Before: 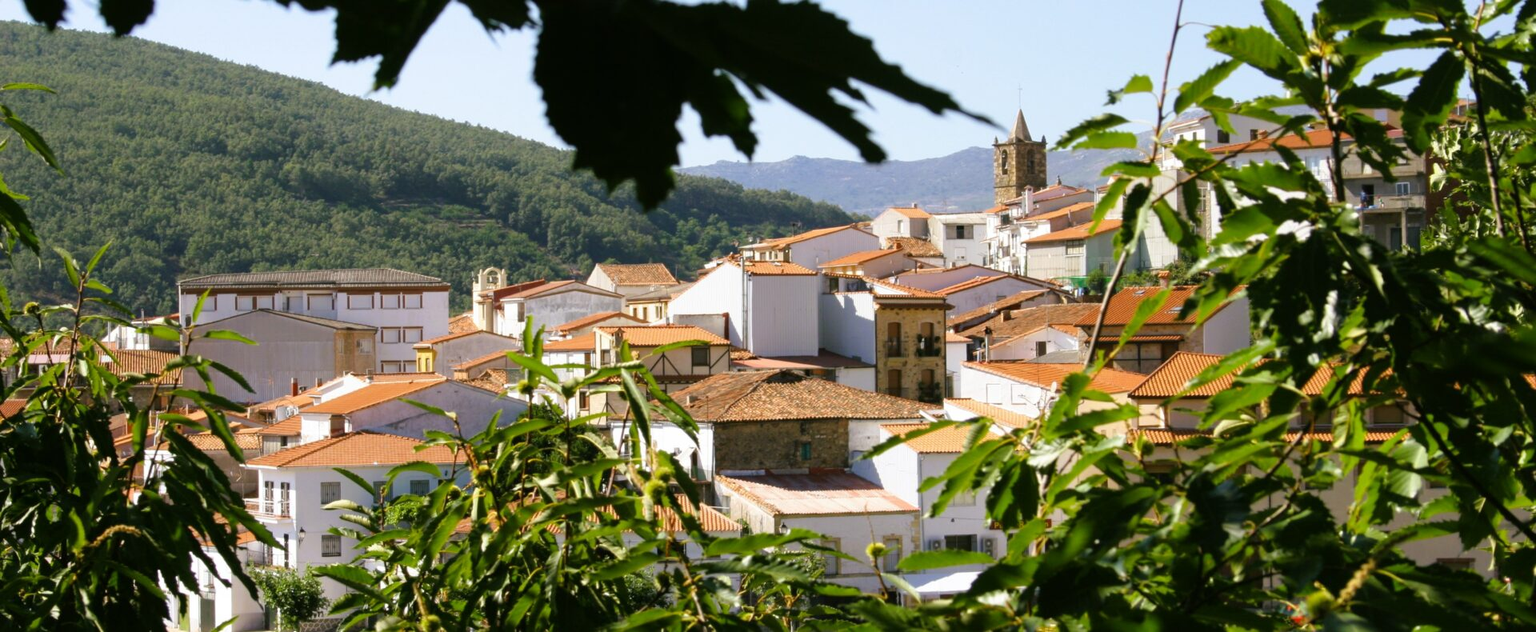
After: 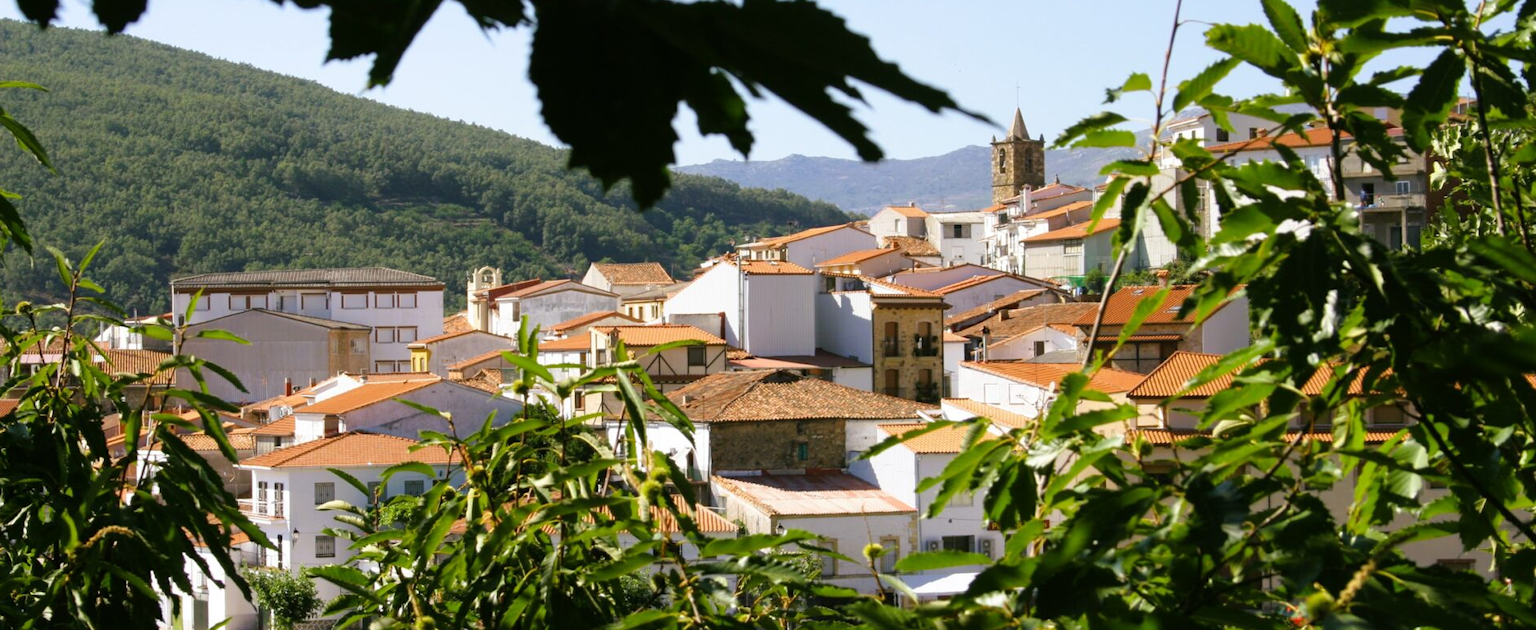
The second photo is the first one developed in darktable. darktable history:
crop and rotate: left 0.545%, top 0.394%, bottom 0.263%
